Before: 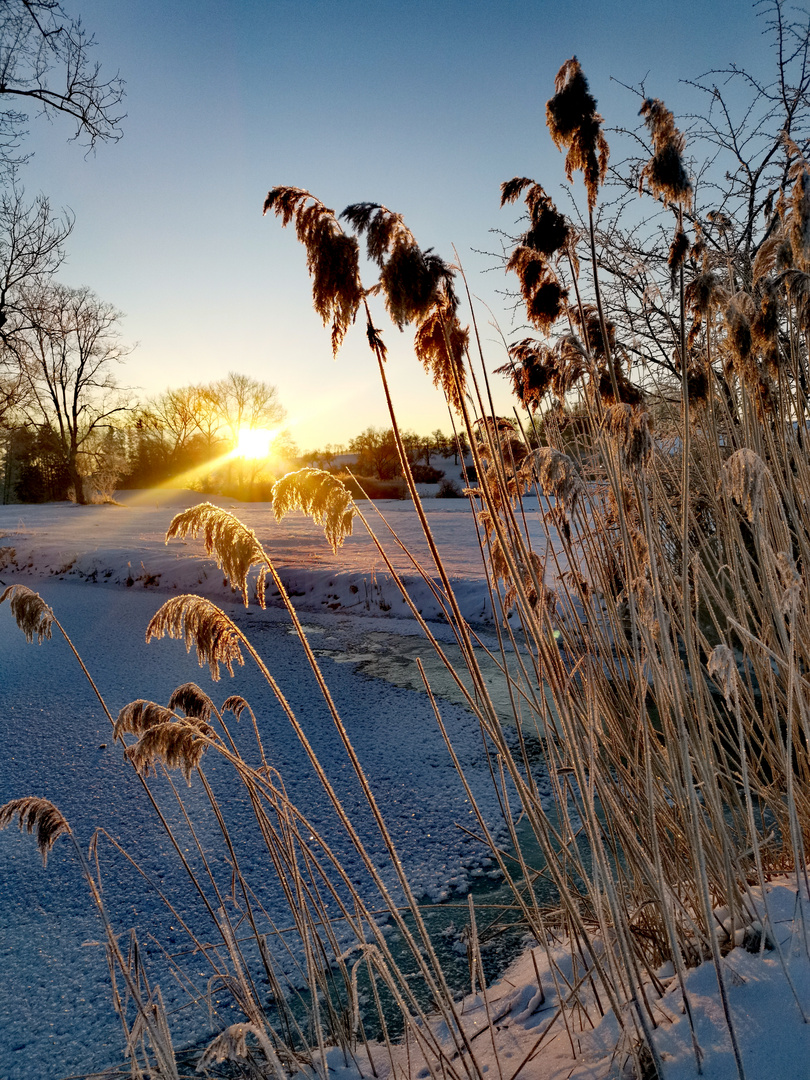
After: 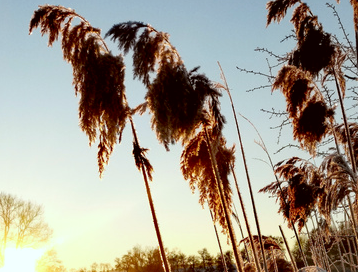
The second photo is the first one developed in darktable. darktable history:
crop: left 29.006%, top 16.787%, right 26.678%, bottom 58.025%
color correction: highlights a* -4.91, highlights b* -3.79, shadows a* 4.09, shadows b* 4.26
